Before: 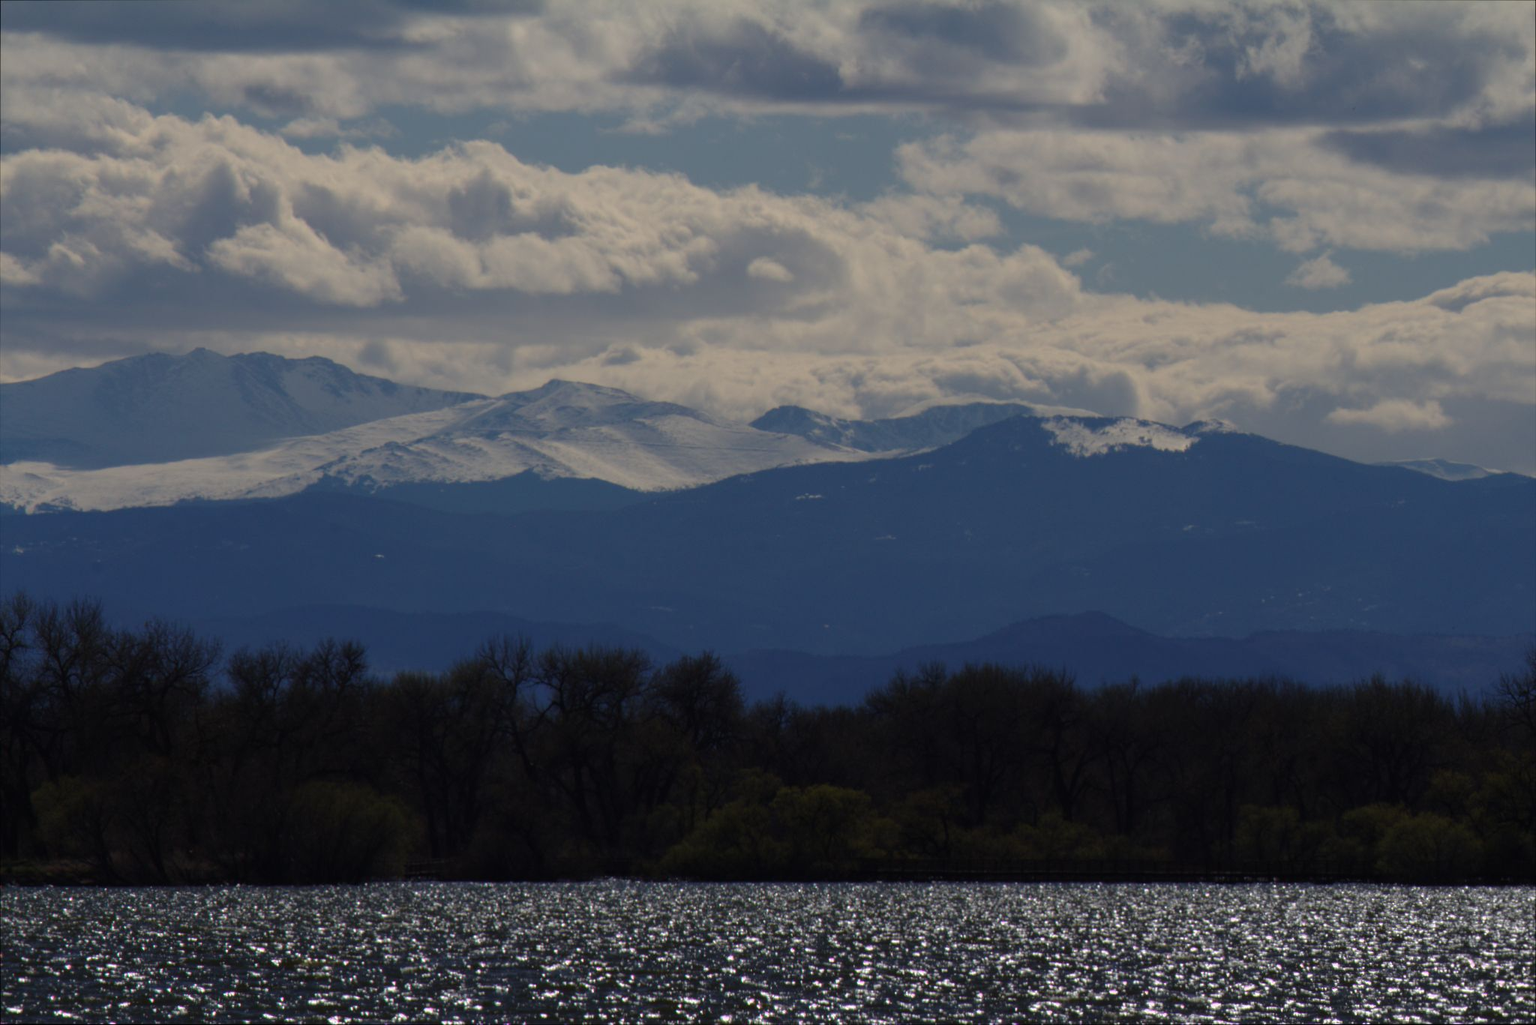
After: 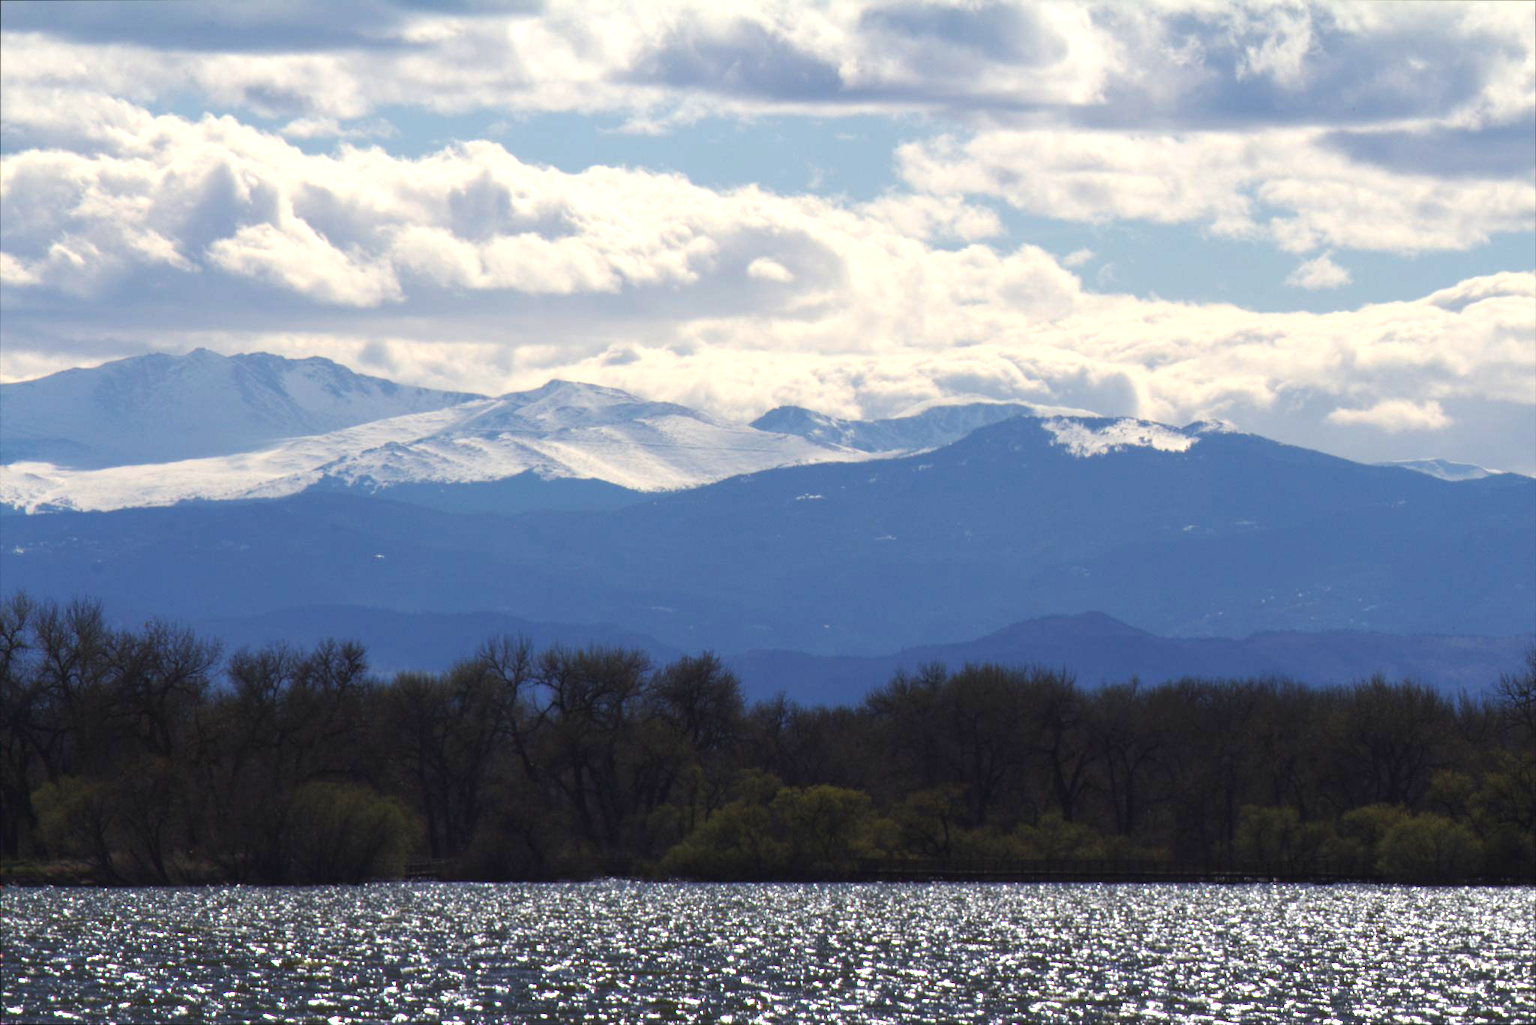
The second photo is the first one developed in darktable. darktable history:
tone equalizer: on, module defaults
exposure: black level correction 0, exposure 1.686 EV, compensate exposure bias true, compensate highlight preservation false
